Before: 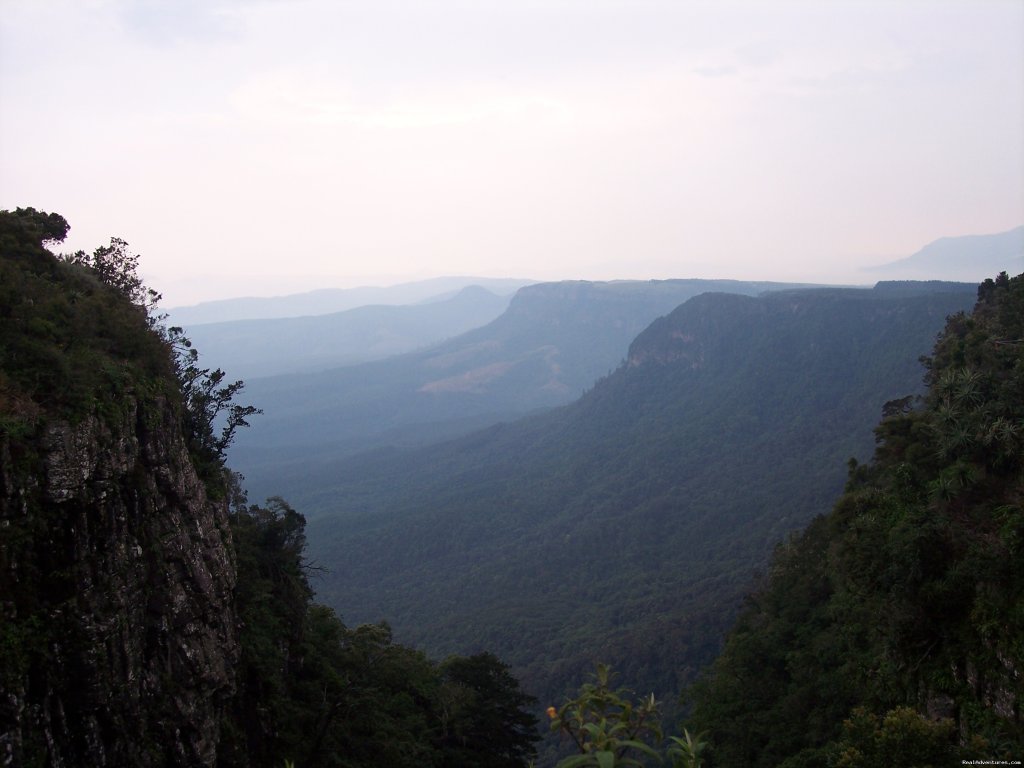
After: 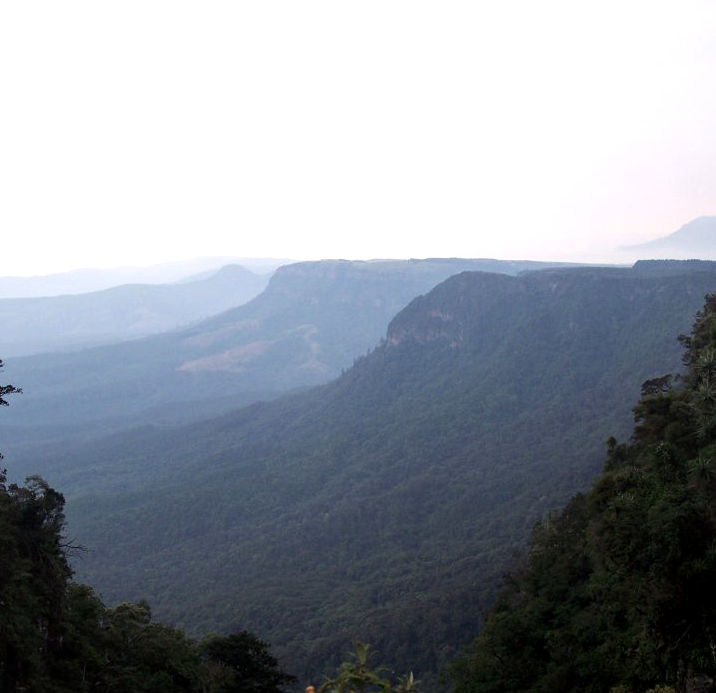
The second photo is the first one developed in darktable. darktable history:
crop and rotate: left 23.624%, top 2.78%, right 6.433%, bottom 6.865%
local contrast: detail 130%
tone equalizer: -8 EV -0.384 EV, -7 EV -0.372 EV, -6 EV -0.336 EV, -5 EV -0.204 EV, -3 EV 0.233 EV, -2 EV 0.31 EV, -1 EV 0.401 EV, +0 EV 0.424 EV
